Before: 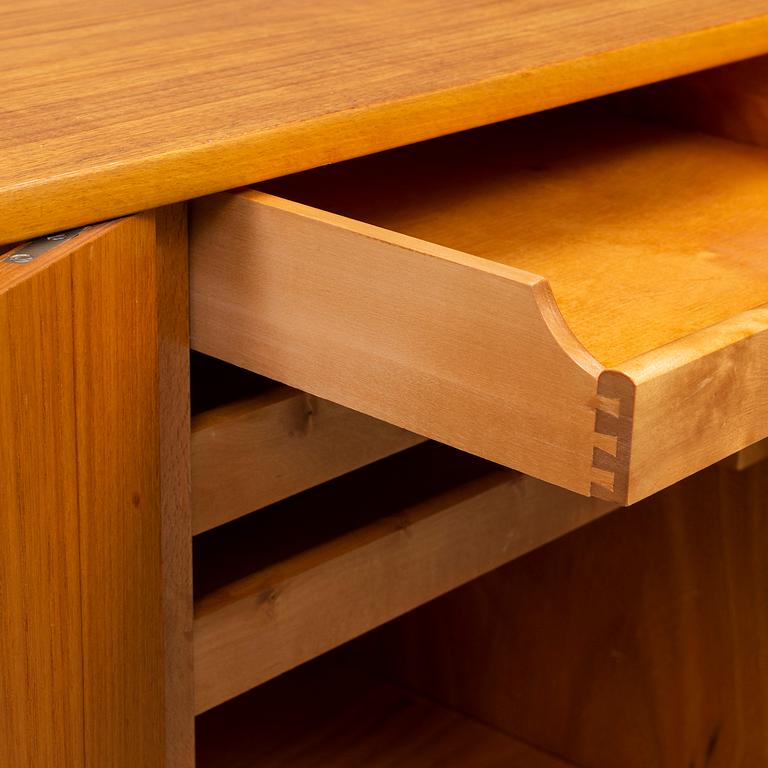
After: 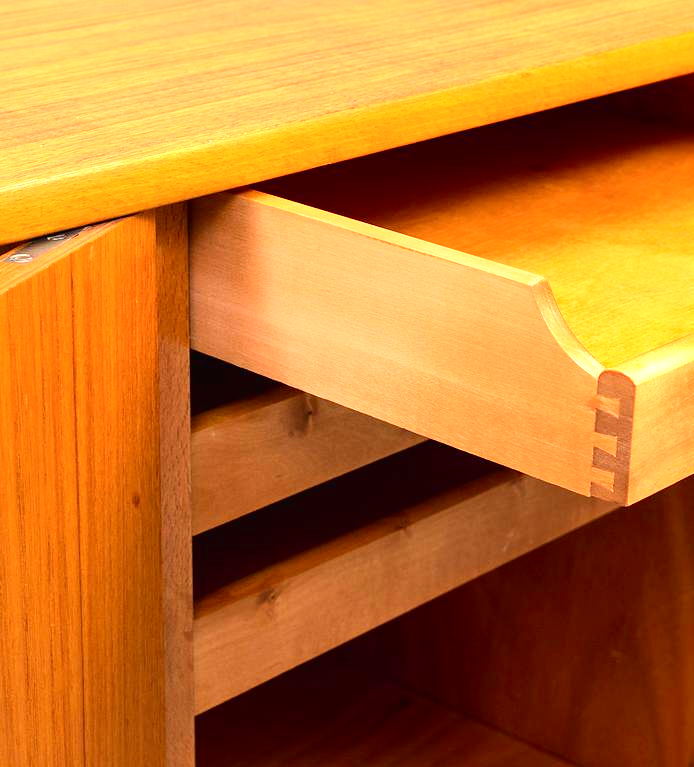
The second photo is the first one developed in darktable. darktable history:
tone curve: curves: ch0 [(0, 0.01) (0.037, 0.032) (0.131, 0.108) (0.275, 0.258) (0.483, 0.512) (0.61, 0.661) (0.696, 0.742) (0.792, 0.834) (0.911, 0.936) (0.997, 0.995)]; ch1 [(0, 0) (0.308, 0.29) (0.425, 0.411) (0.503, 0.502) (0.551, 0.563) (0.683, 0.706) (0.746, 0.77) (1, 1)]; ch2 [(0, 0) (0.246, 0.233) (0.36, 0.352) (0.415, 0.415) (0.485, 0.487) (0.502, 0.502) (0.525, 0.523) (0.545, 0.552) (0.587, 0.6) (0.636, 0.652) (0.711, 0.729) (0.845, 0.855) (0.998, 0.977)], color space Lab, independent channels, preserve colors none
exposure: black level correction 0, exposure 1.1 EV, compensate exposure bias true, compensate highlight preservation false
crop: right 9.509%, bottom 0.031%
